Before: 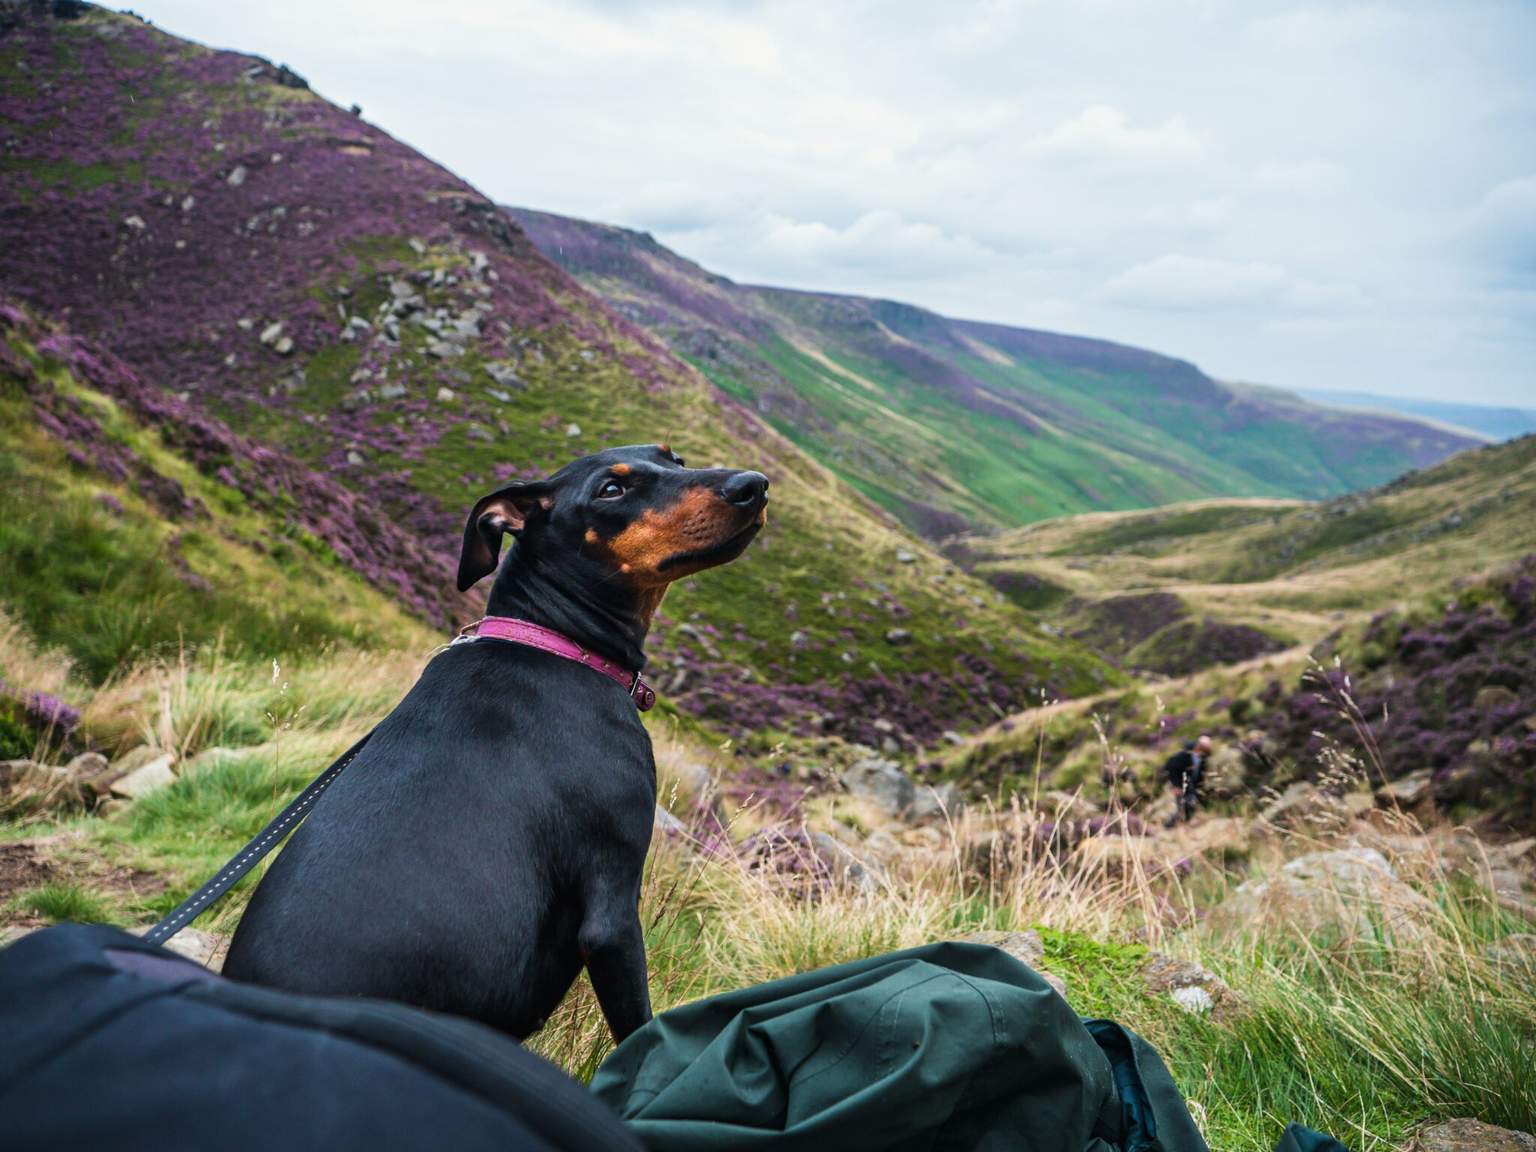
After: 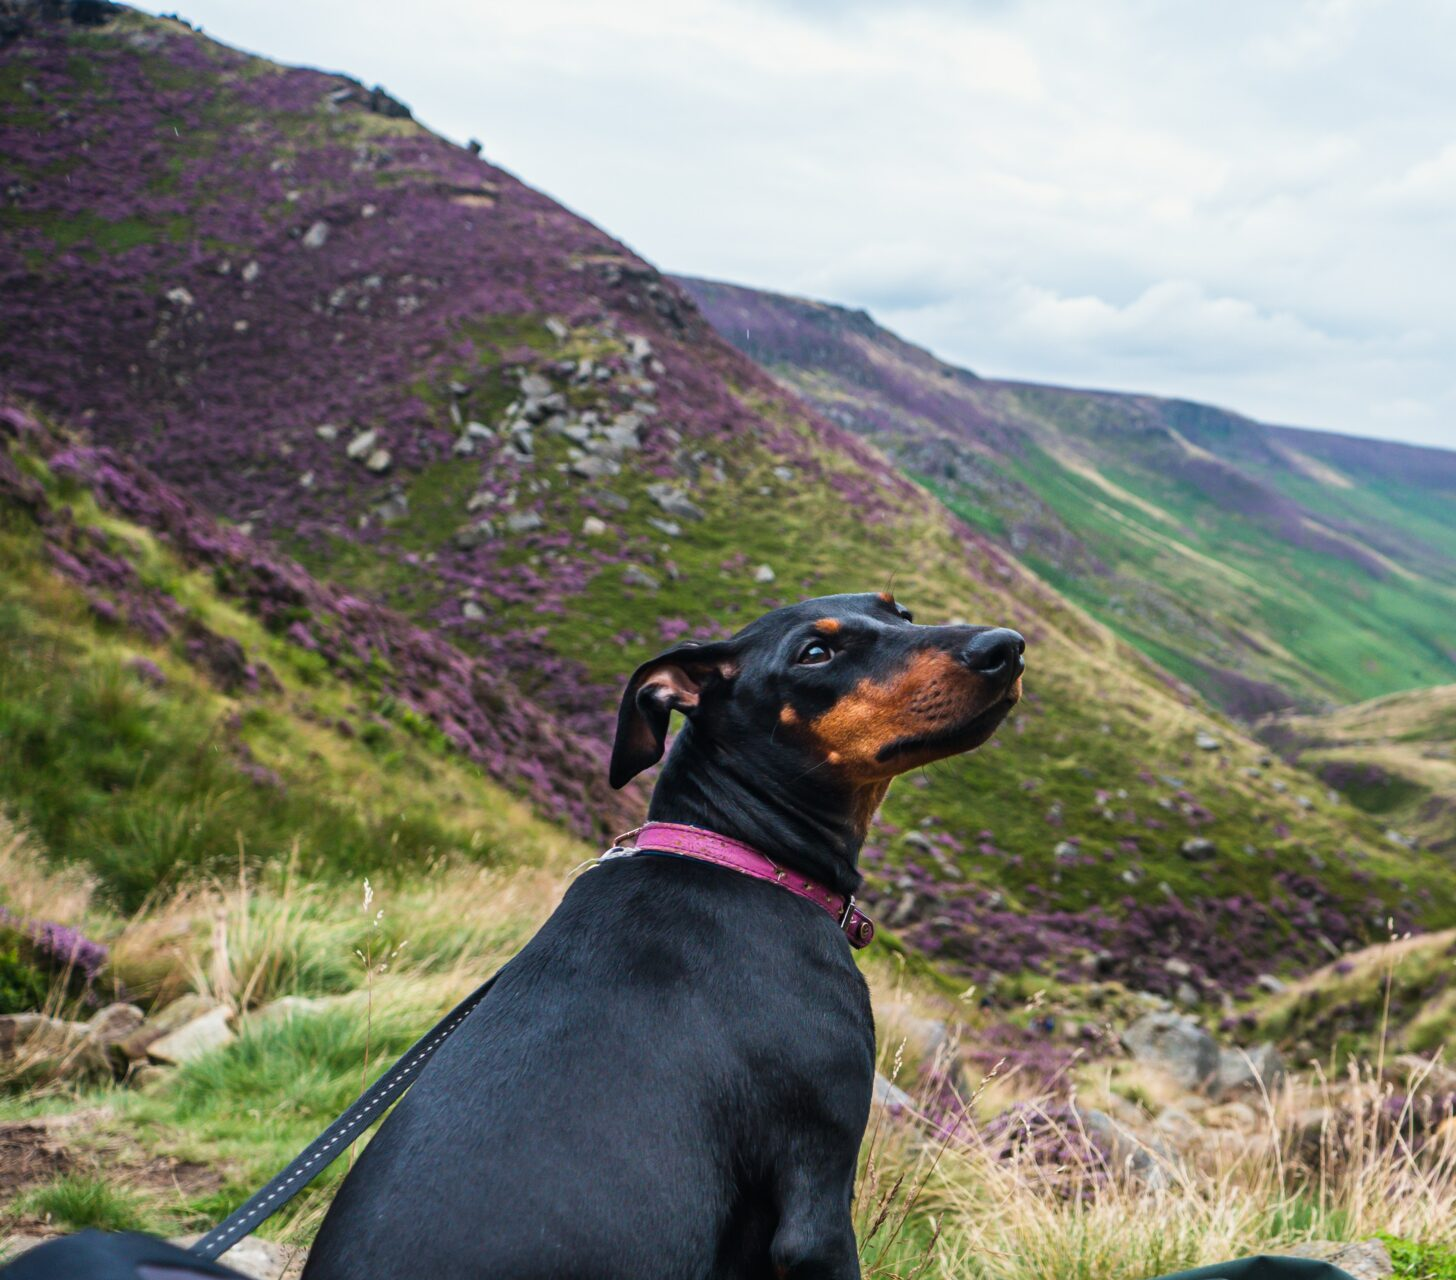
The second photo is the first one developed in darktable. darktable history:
crop: right 28.885%, bottom 16.626%
white balance: emerald 1
